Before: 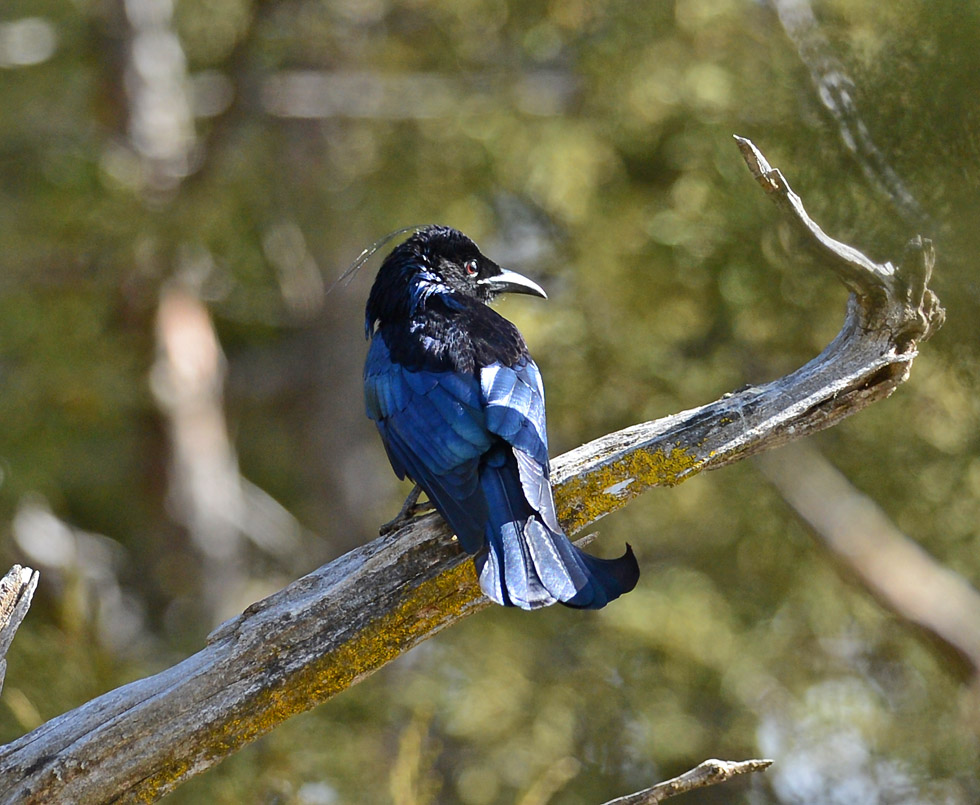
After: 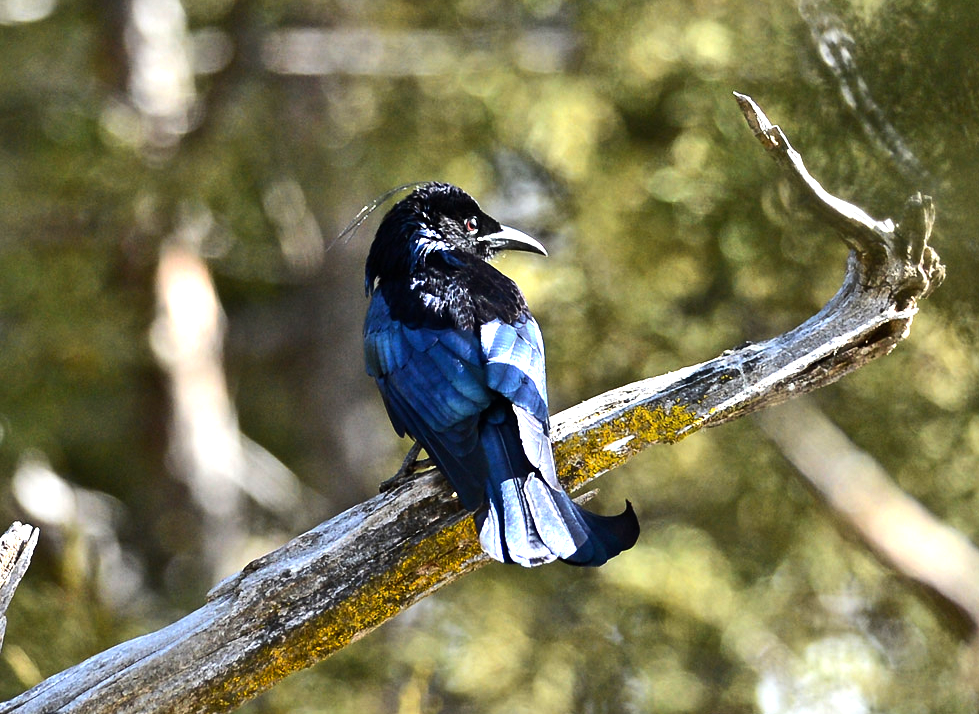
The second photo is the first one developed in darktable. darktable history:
exposure: black level correction 0.001, exposure 0.14 EV, compensate highlight preservation false
tone equalizer: -8 EV -1.08 EV, -7 EV -1.02 EV, -6 EV -0.873 EV, -5 EV -0.557 EV, -3 EV 0.601 EV, -2 EV 0.872 EV, -1 EV 0.985 EV, +0 EV 1.07 EV, edges refinement/feathering 500, mask exposure compensation -1.57 EV, preserve details no
crop and rotate: top 5.463%, bottom 5.735%
